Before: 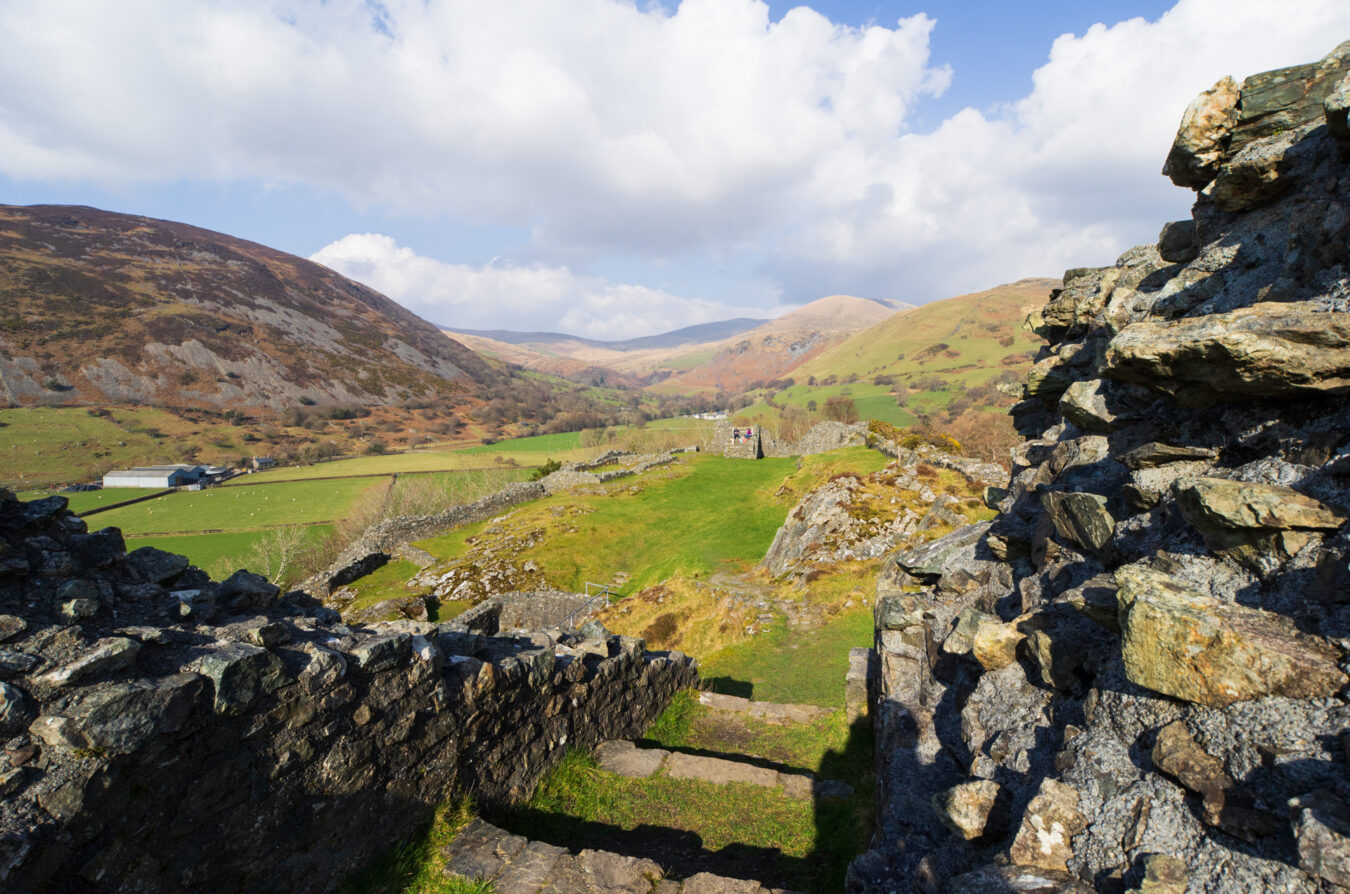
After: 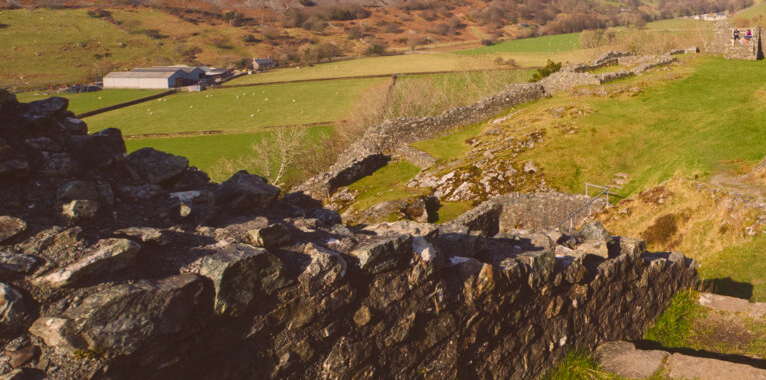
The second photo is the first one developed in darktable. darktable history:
color balance rgb: highlights gain › chroma 3.012%, highlights gain › hue 76.89°, linear chroma grading › global chroma 25.276%, perceptual saturation grading › global saturation 0.445%, perceptual saturation grading › highlights -31.948%, perceptual saturation grading › mid-tones 5.633%, perceptual saturation grading › shadows 18.829%, global vibrance 20%
color correction: highlights a* 10.25, highlights b* 9.69, shadows a* 8.66, shadows b* 7.58, saturation 0.802
exposure: black level correction -0.015, exposure -0.135 EV, compensate highlight preservation false
crop: top 44.707%, right 43.189%, bottom 12.721%
